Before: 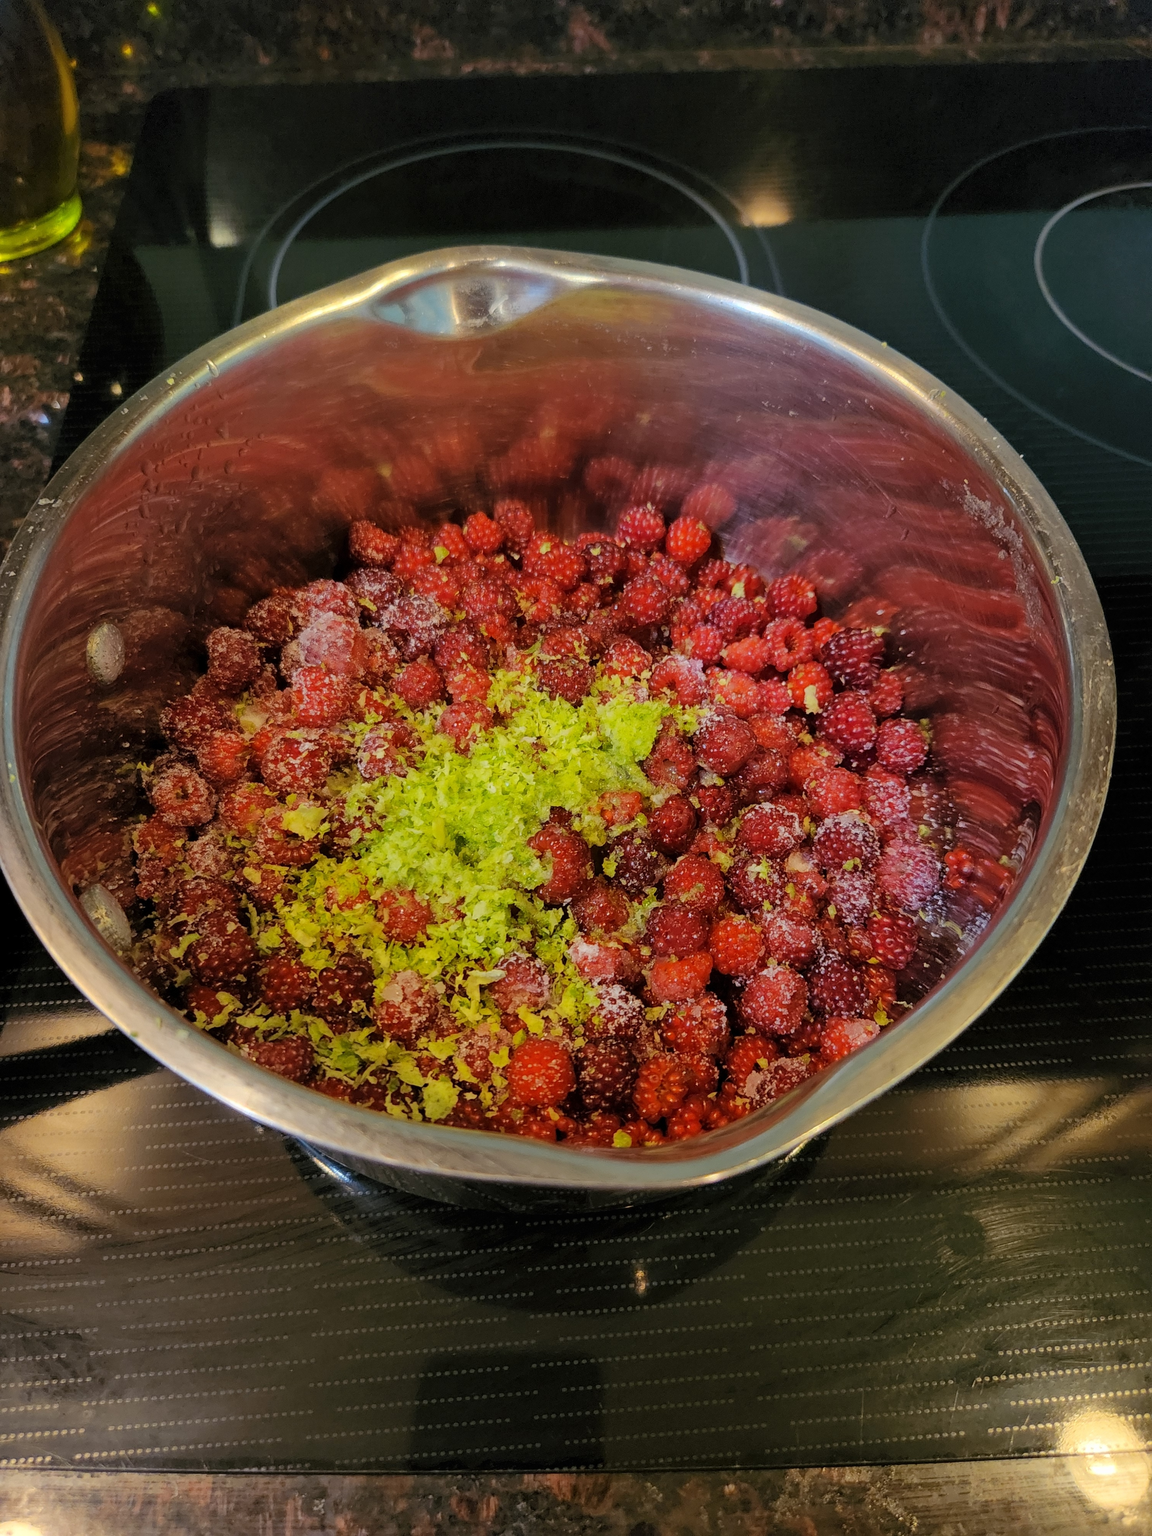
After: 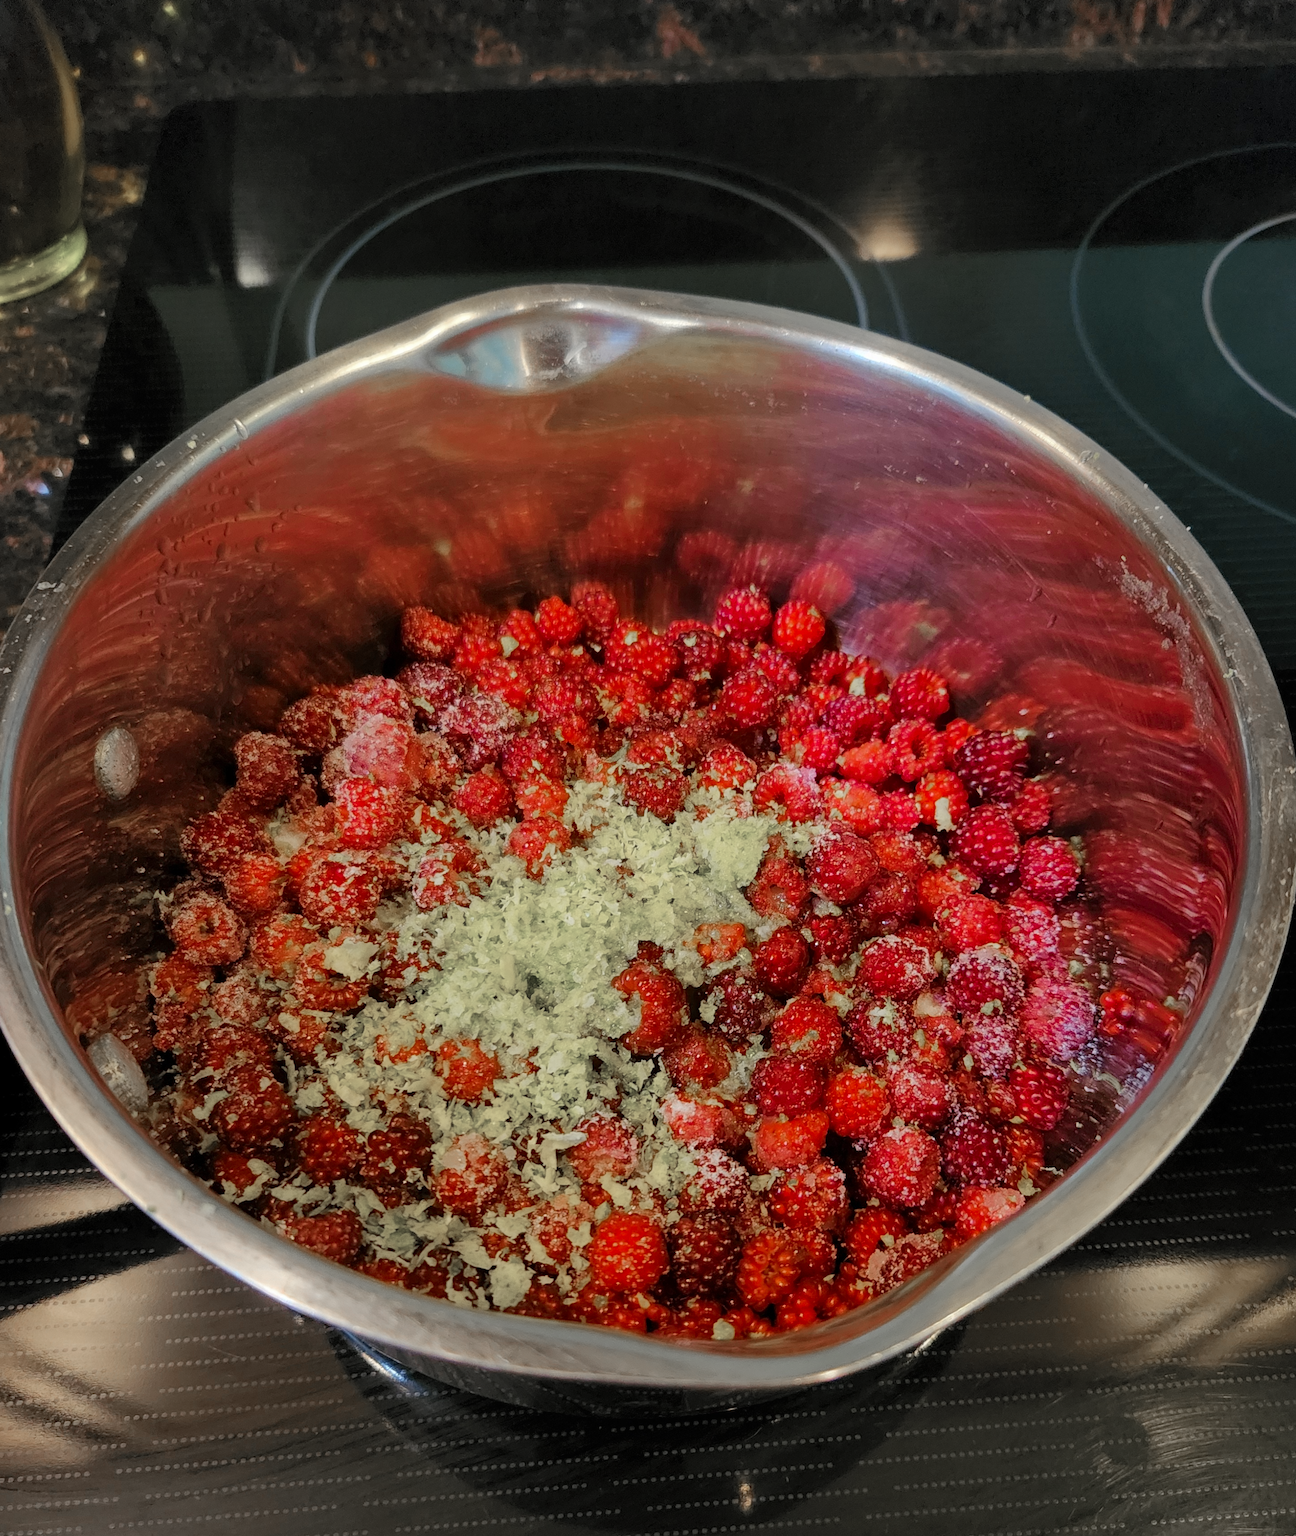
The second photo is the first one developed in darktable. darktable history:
crop and rotate: angle 0.2°, left 0.275%, right 3.127%, bottom 14.18%
color zones: curves: ch1 [(0, 0.708) (0.088, 0.648) (0.245, 0.187) (0.429, 0.326) (0.571, 0.498) (0.714, 0.5) (0.857, 0.5) (1, 0.708)]
